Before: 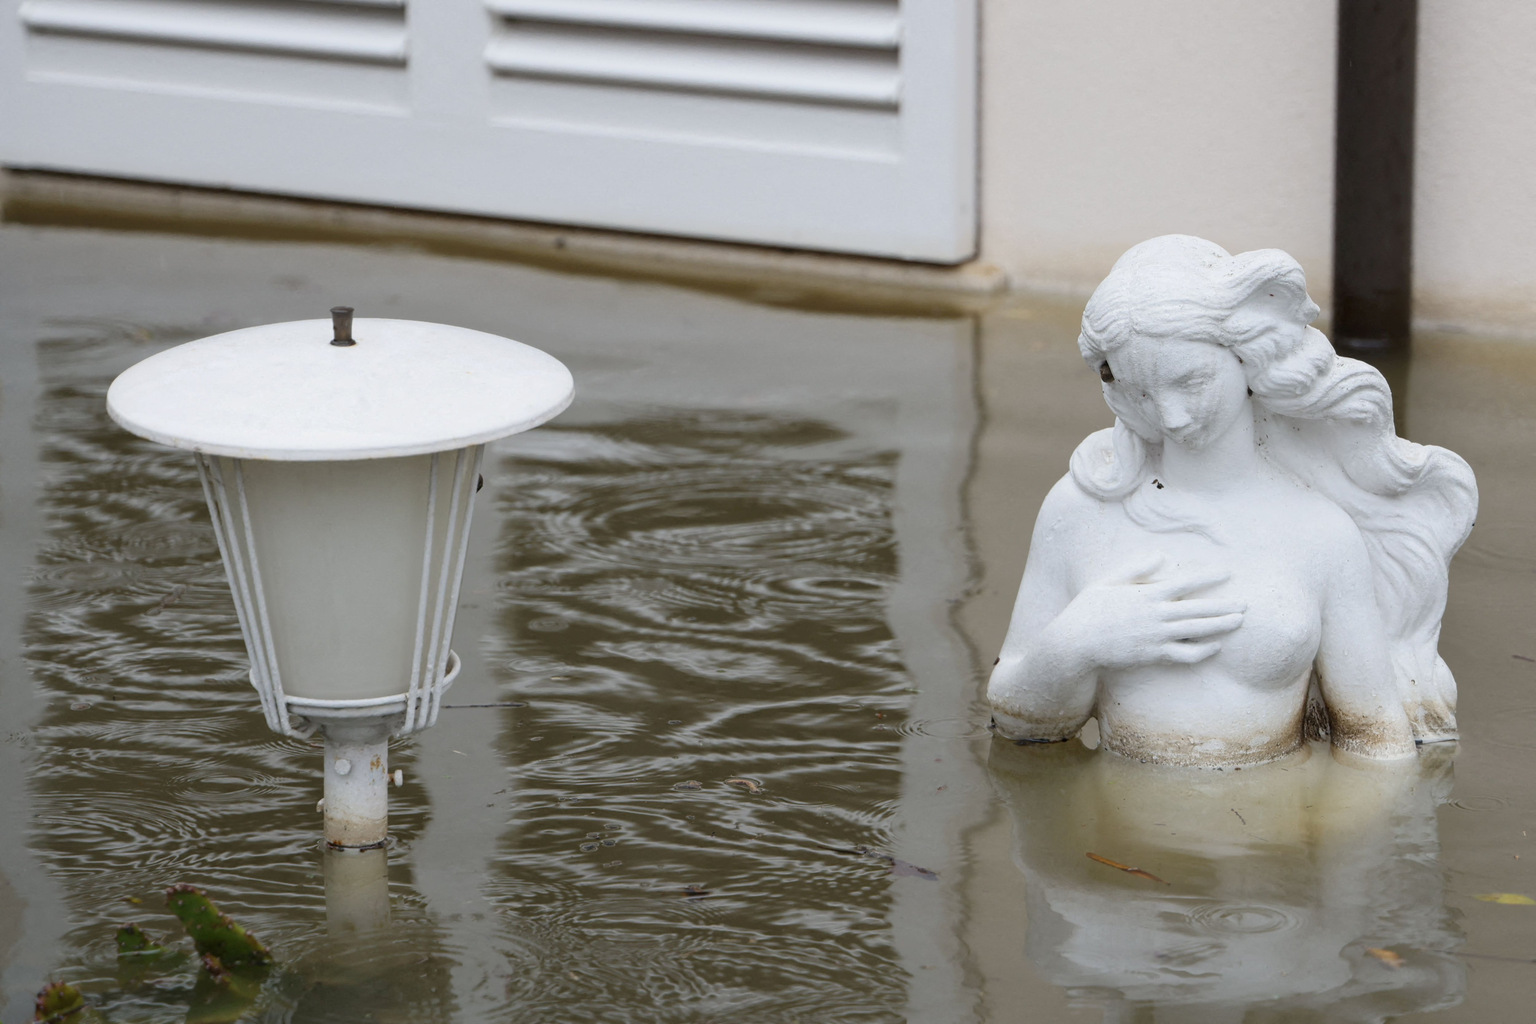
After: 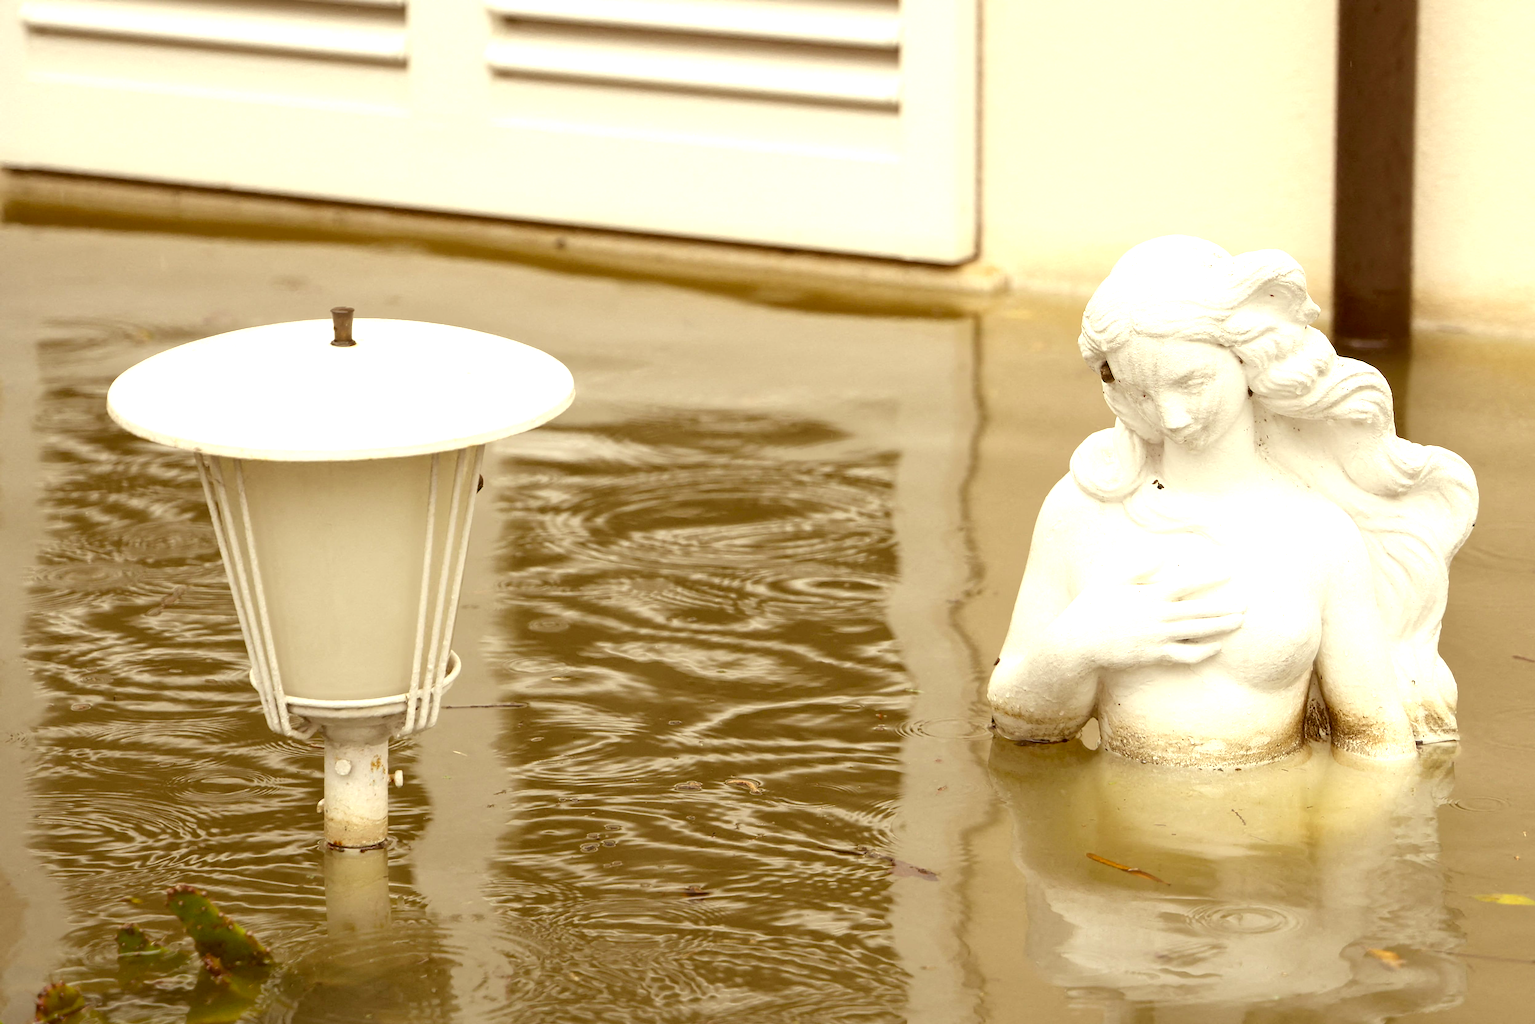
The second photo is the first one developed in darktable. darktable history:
sharpen: on, module defaults
color correction: highlights a* 1.05, highlights b* 24.93, shadows a* 15.75, shadows b* 24.98
exposure: black level correction 0, exposure 1.001 EV, compensate highlight preservation false
